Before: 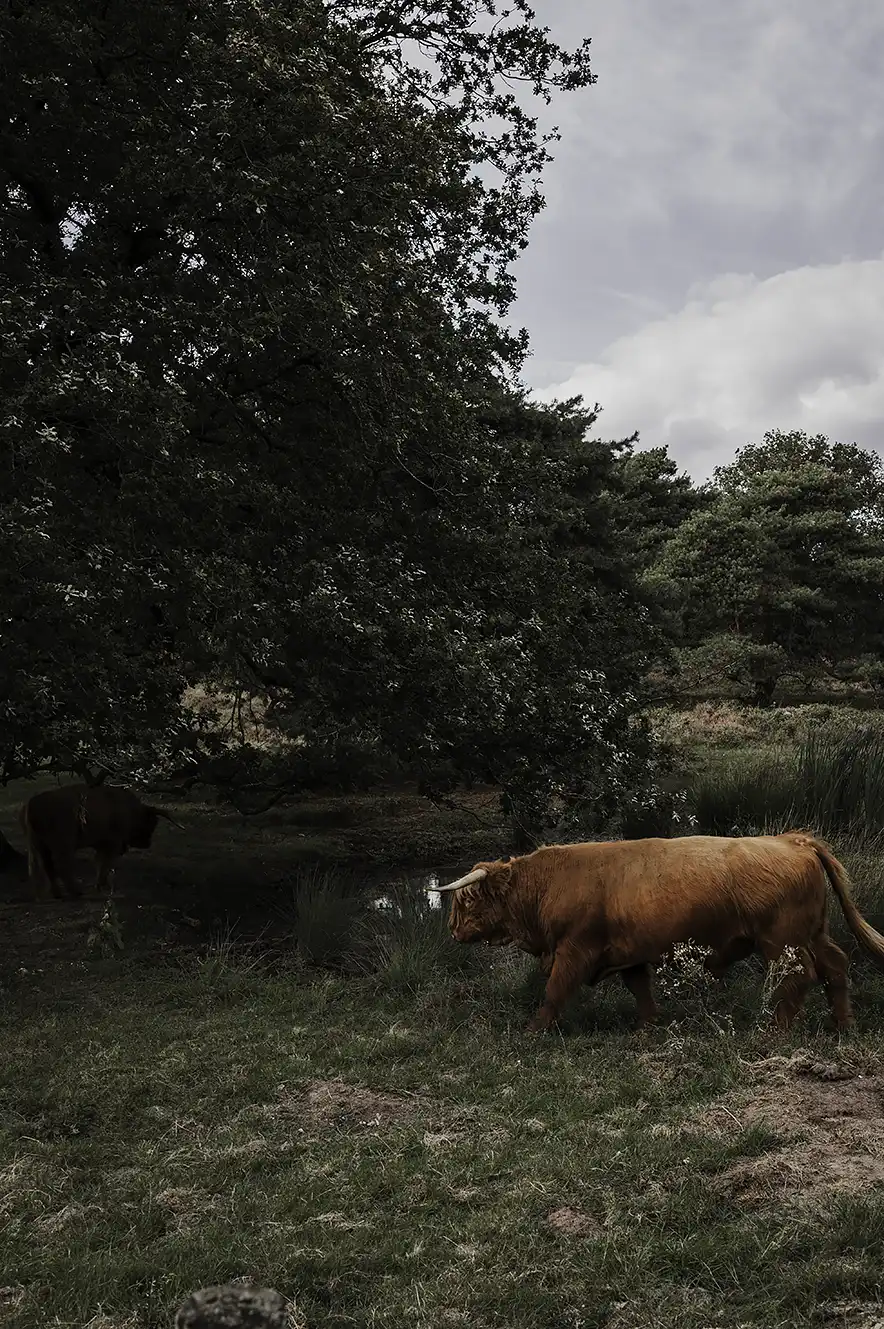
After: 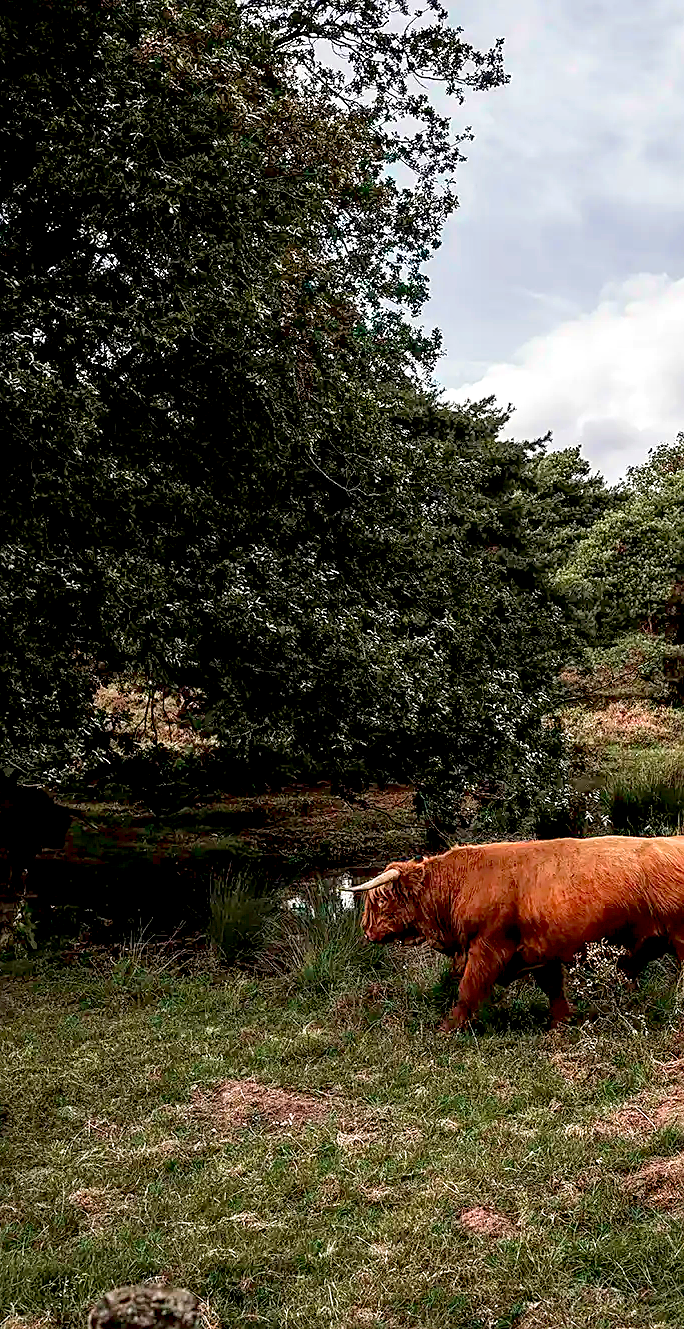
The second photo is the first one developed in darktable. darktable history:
crop: left 9.88%, right 12.664%
sharpen: on, module defaults
exposure: black level correction 0.012, exposure 0.7 EV, compensate exposure bias true, compensate highlight preservation false
local contrast: on, module defaults
velvia: strength 45%
